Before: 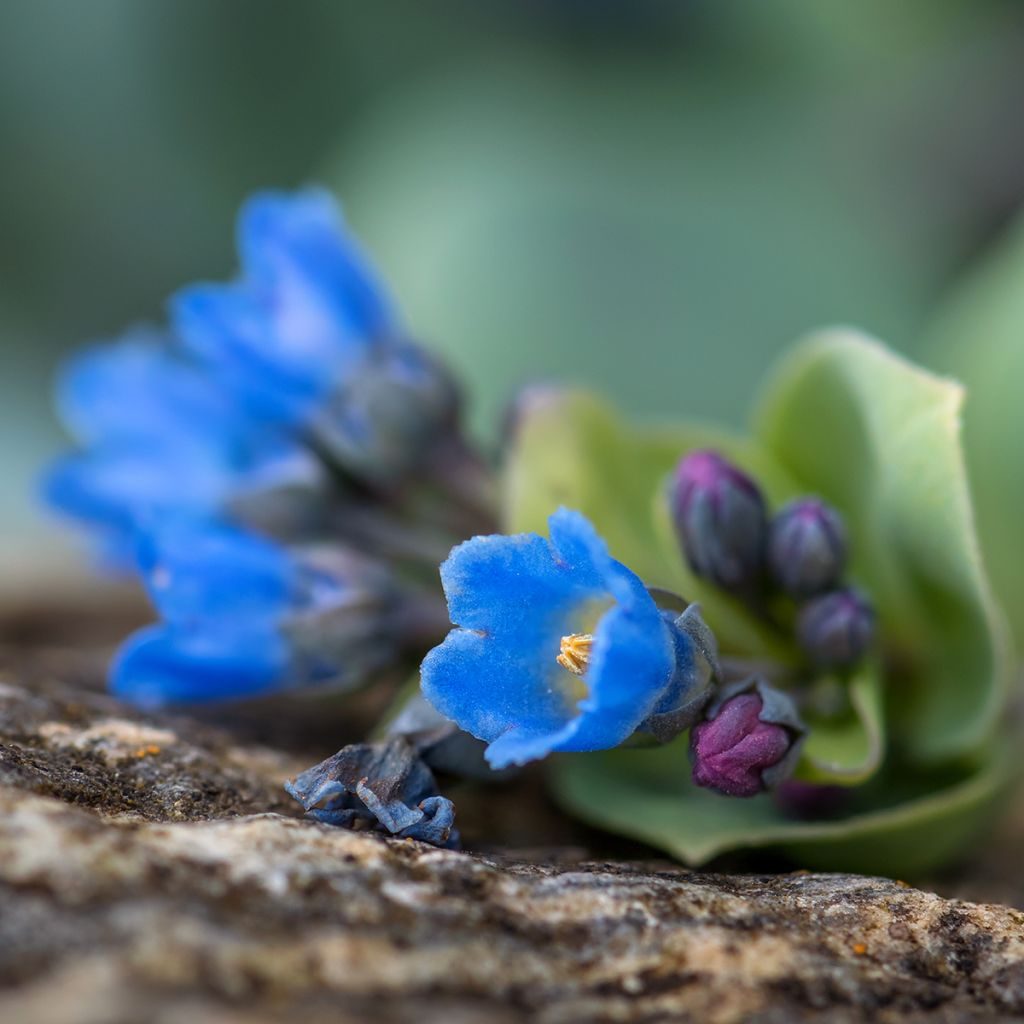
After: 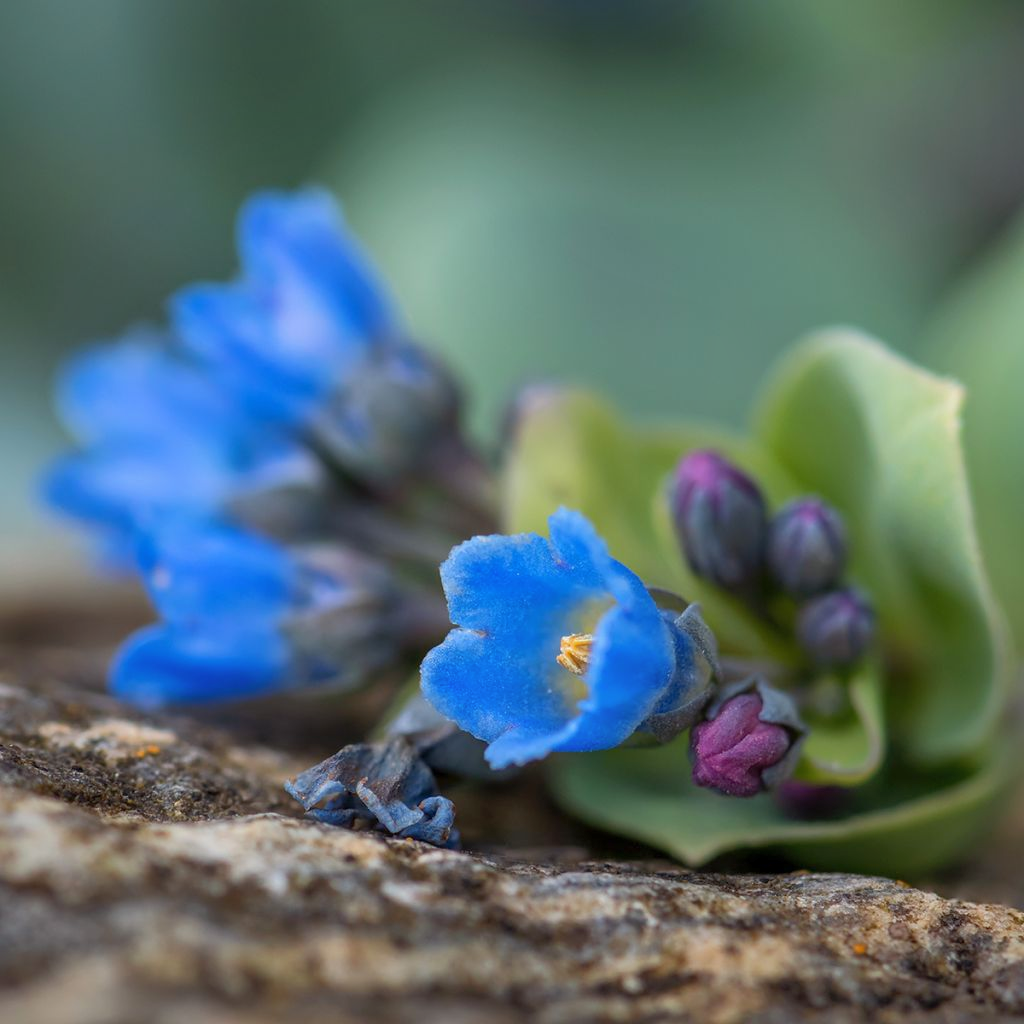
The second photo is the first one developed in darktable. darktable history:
shadows and highlights: highlights color adjustment 0.014%
